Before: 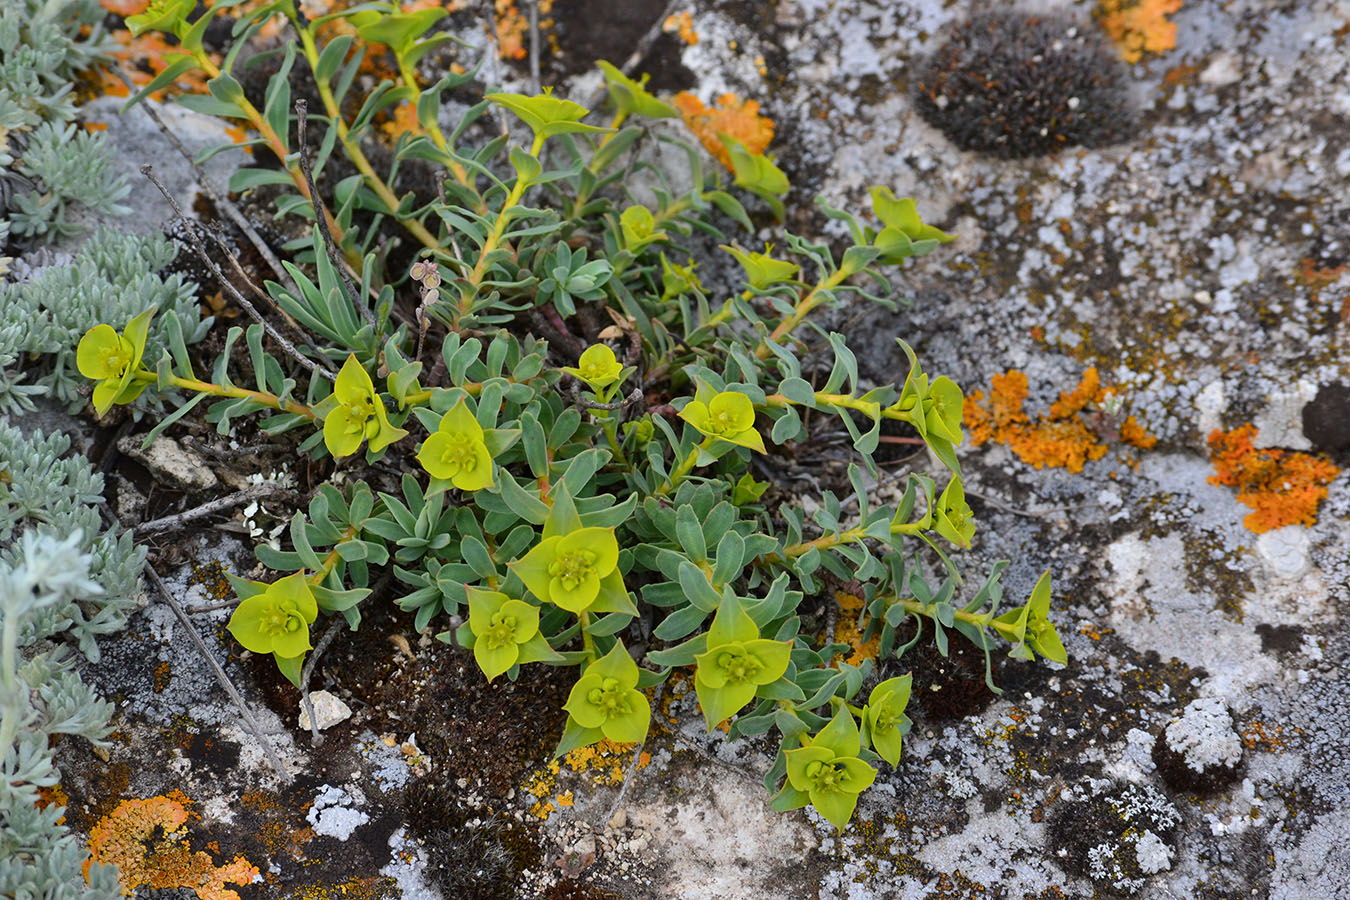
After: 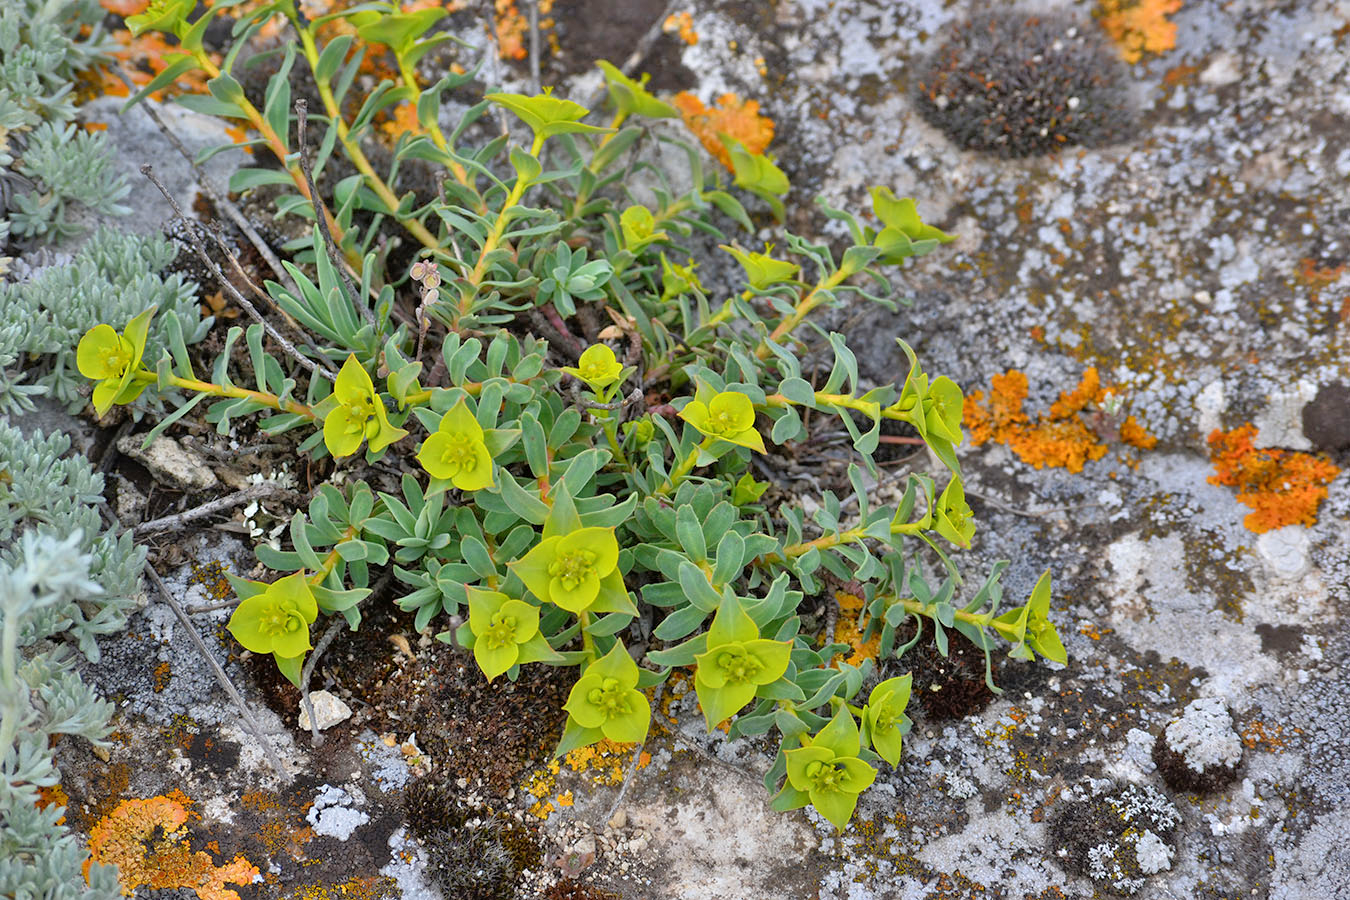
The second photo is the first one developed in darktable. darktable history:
tone equalizer: -7 EV 0.143 EV, -6 EV 0.581 EV, -5 EV 1.13 EV, -4 EV 1.36 EV, -3 EV 1.12 EV, -2 EV 0.6 EV, -1 EV 0.157 EV
